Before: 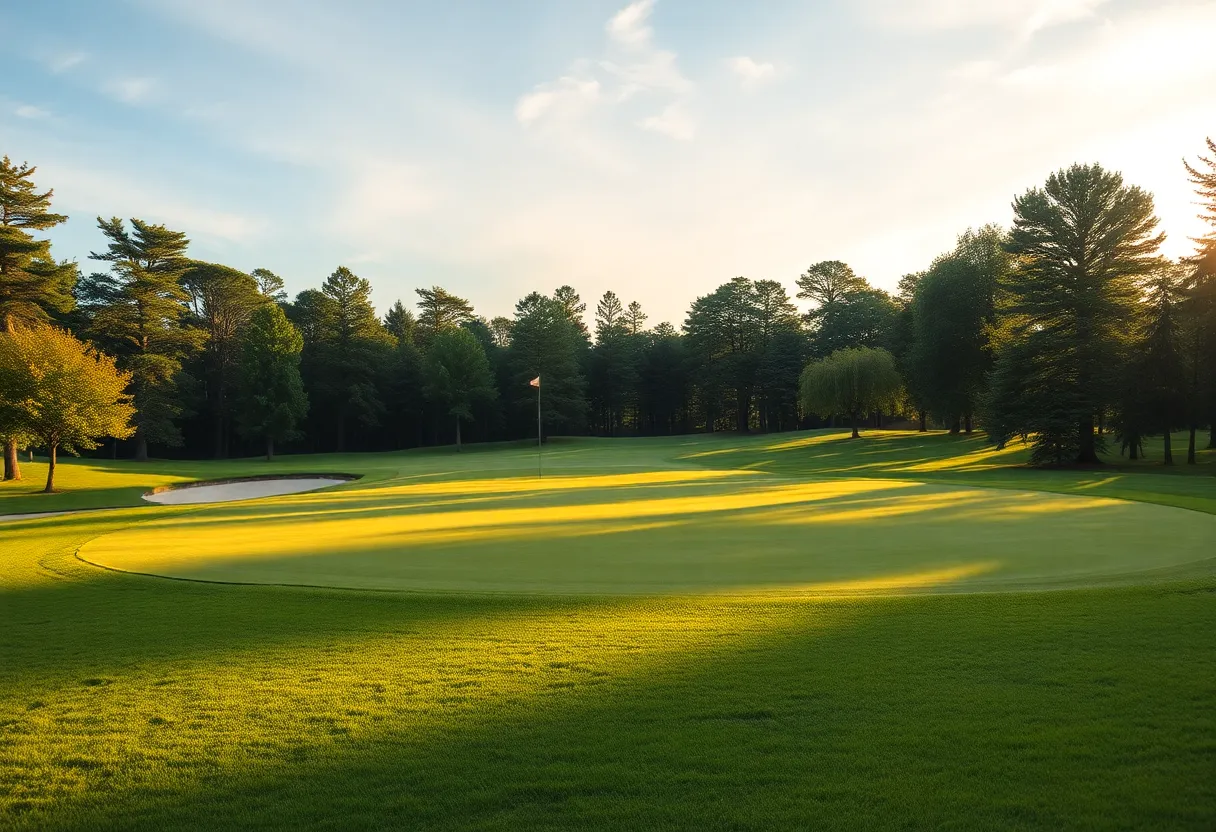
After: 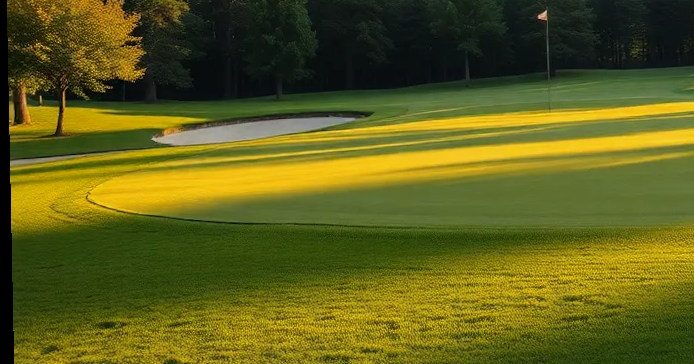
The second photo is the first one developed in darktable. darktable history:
exposure: black level correction 0.001, exposure -0.125 EV, compensate exposure bias true, compensate highlight preservation false
rotate and perspective: rotation -1.17°, automatic cropping off
crop: top 44.483%, right 43.593%, bottom 12.892%
